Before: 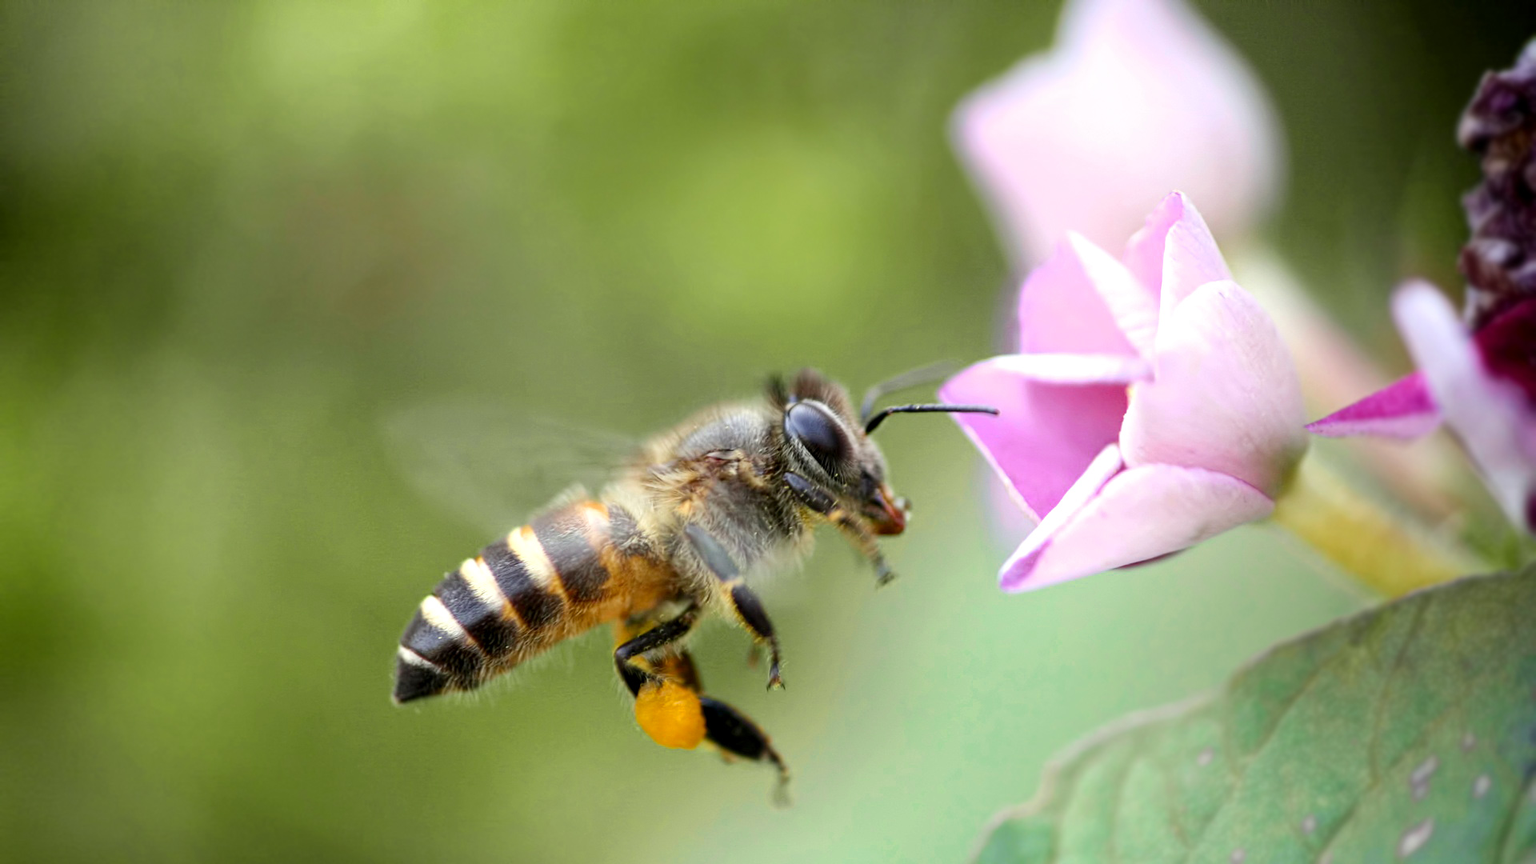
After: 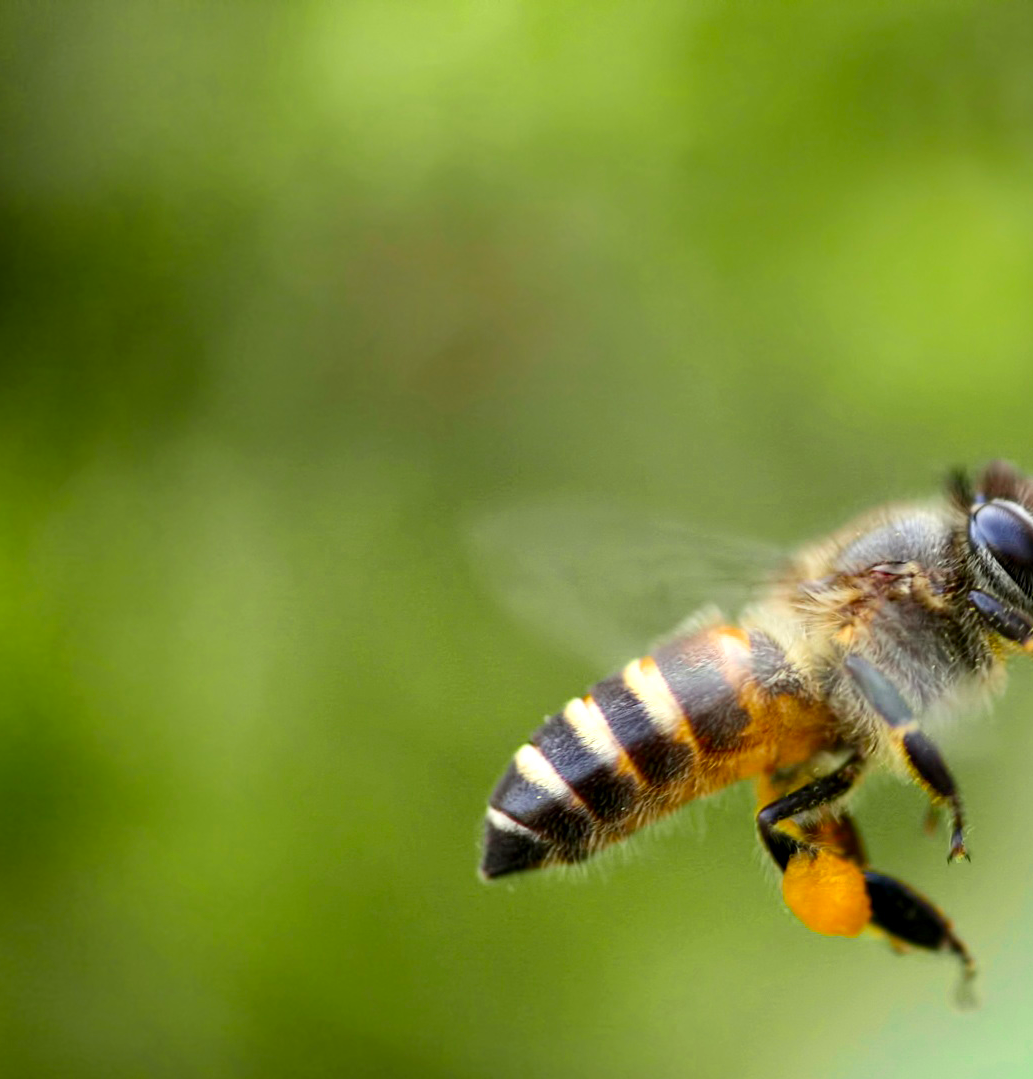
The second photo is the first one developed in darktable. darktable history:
crop: left 0.587%, right 45.588%, bottom 0.086%
contrast brightness saturation: contrast 0.09, saturation 0.28
